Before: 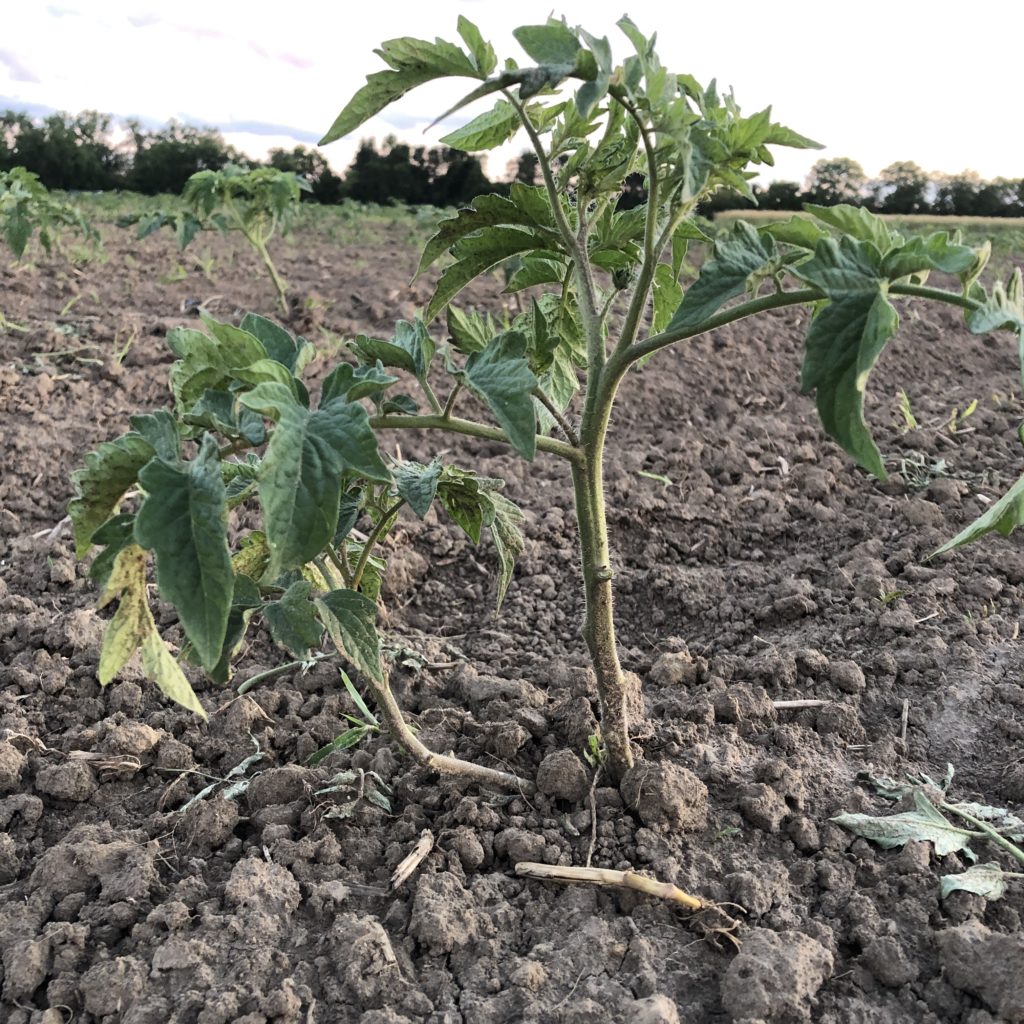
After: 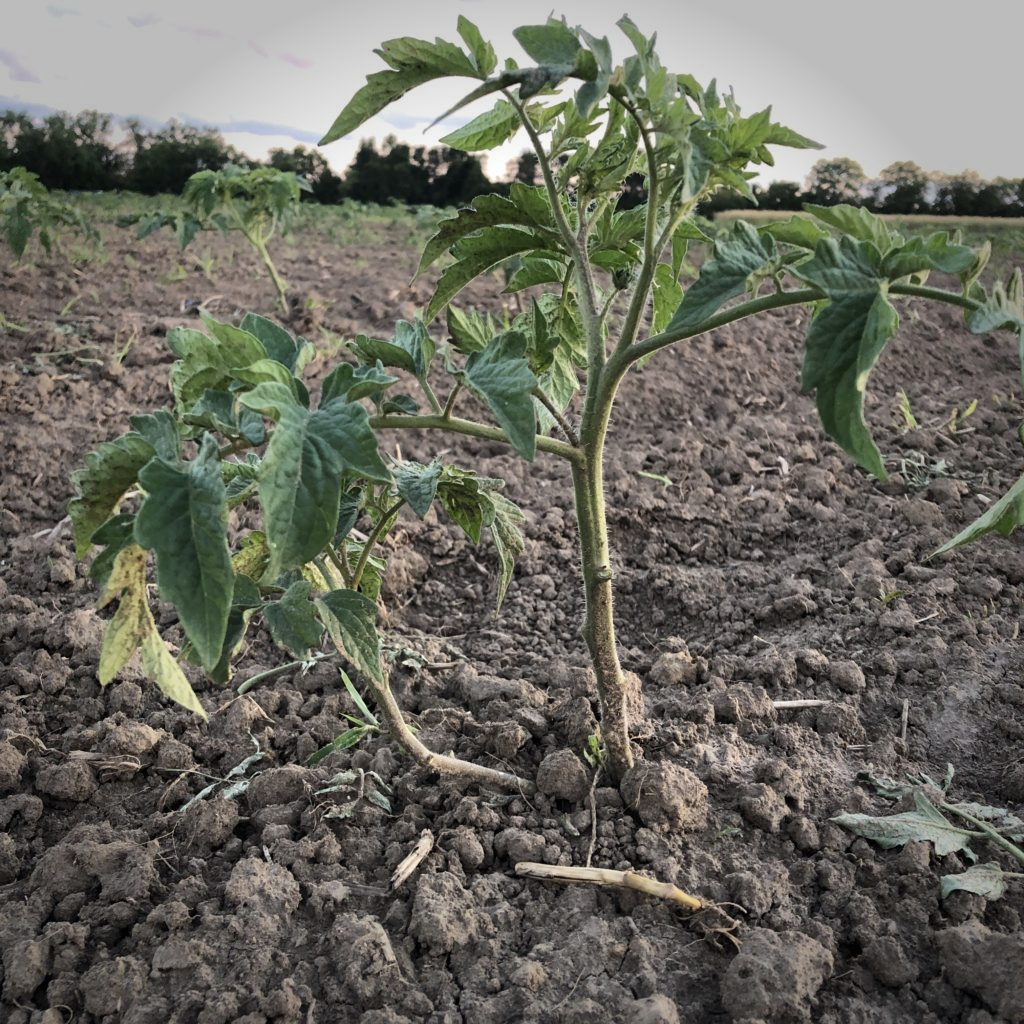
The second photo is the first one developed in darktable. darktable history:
vignetting: fall-off start 66.27%, fall-off radius 39.72%, saturation 0.001, automatic ratio true, width/height ratio 0.67
